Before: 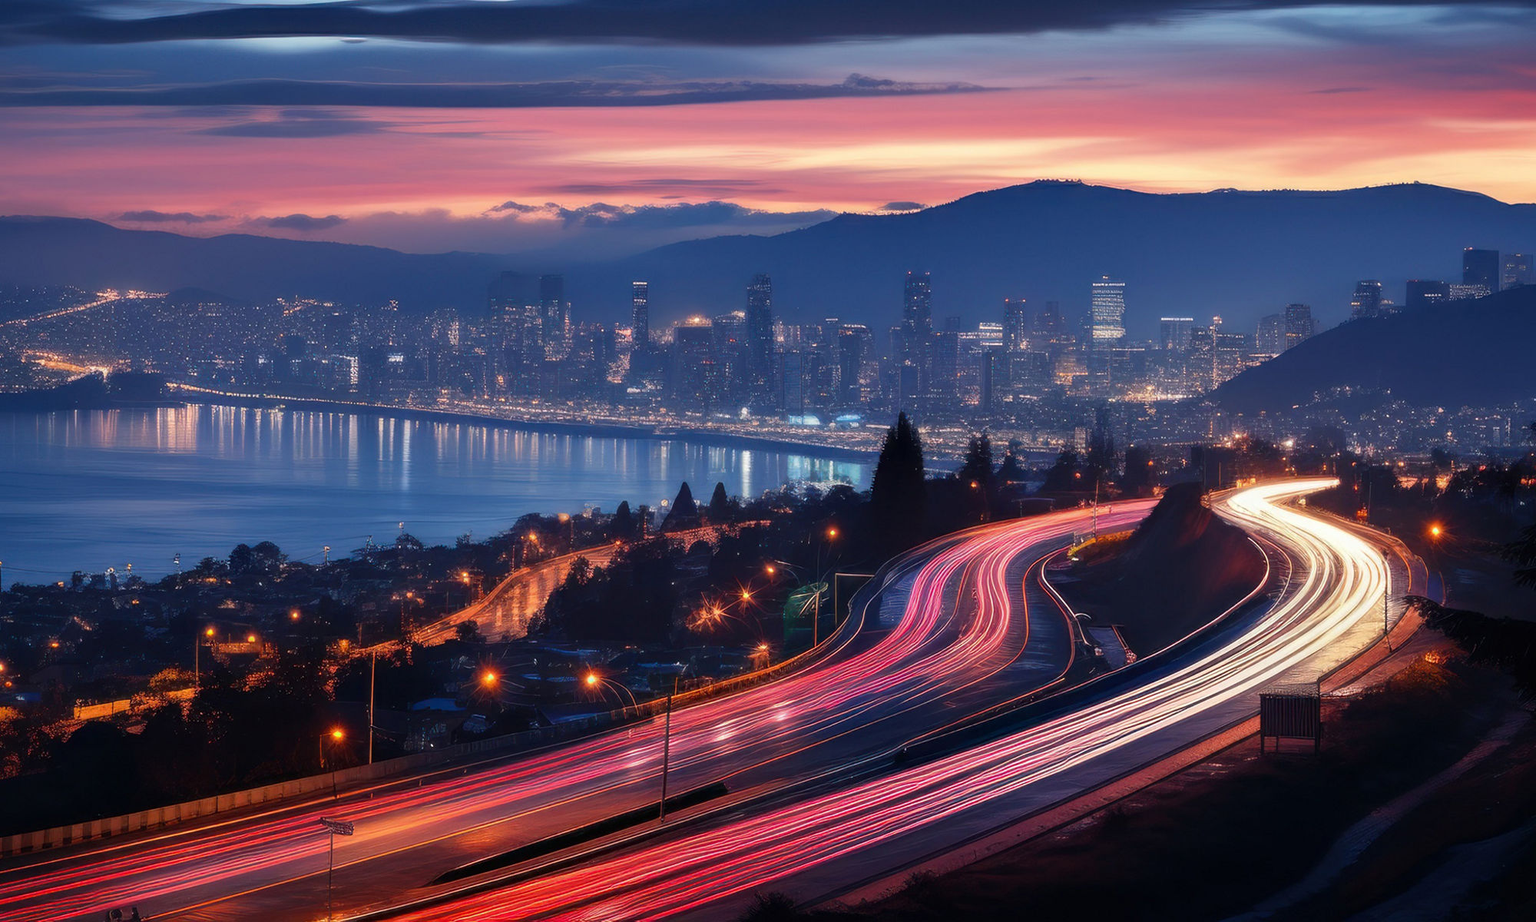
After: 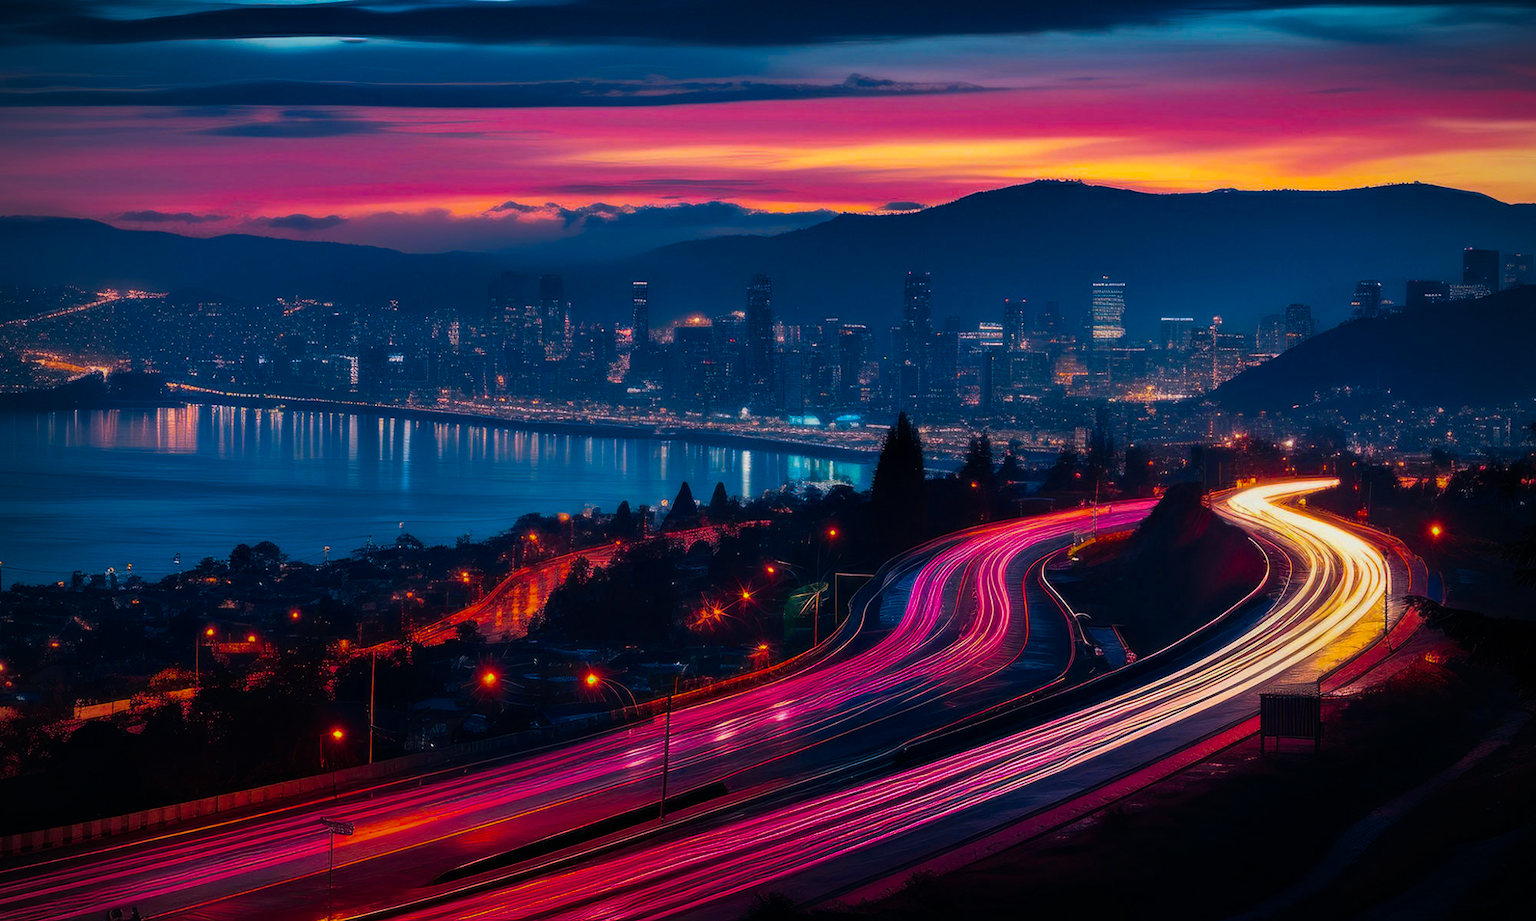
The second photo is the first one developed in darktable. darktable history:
exposure: exposure -1.468 EV, compensate highlight preservation false
vignetting: fall-off radius 60.92%
tone equalizer: on, module defaults
color balance rgb: linear chroma grading › highlights 100%, linear chroma grading › global chroma 23.41%, perceptual saturation grading › global saturation 35.38%, hue shift -10.68°, perceptual brilliance grading › highlights 47.25%, perceptual brilliance grading › mid-tones 22.2%, perceptual brilliance grading › shadows -5.93%
shadows and highlights: shadows 25, highlights -25
